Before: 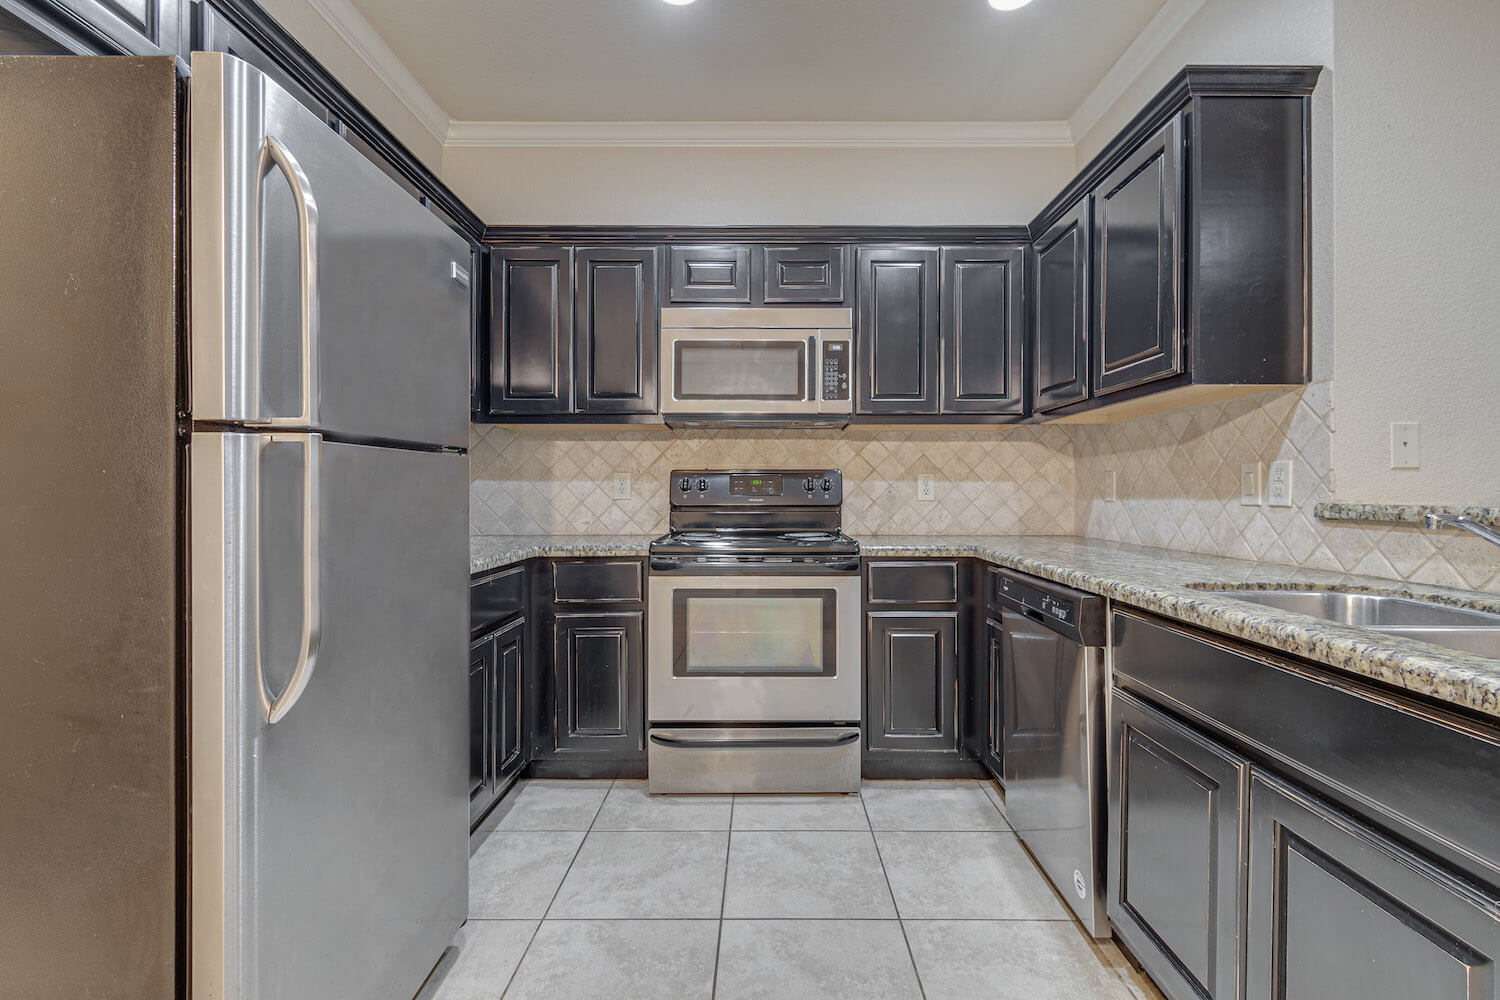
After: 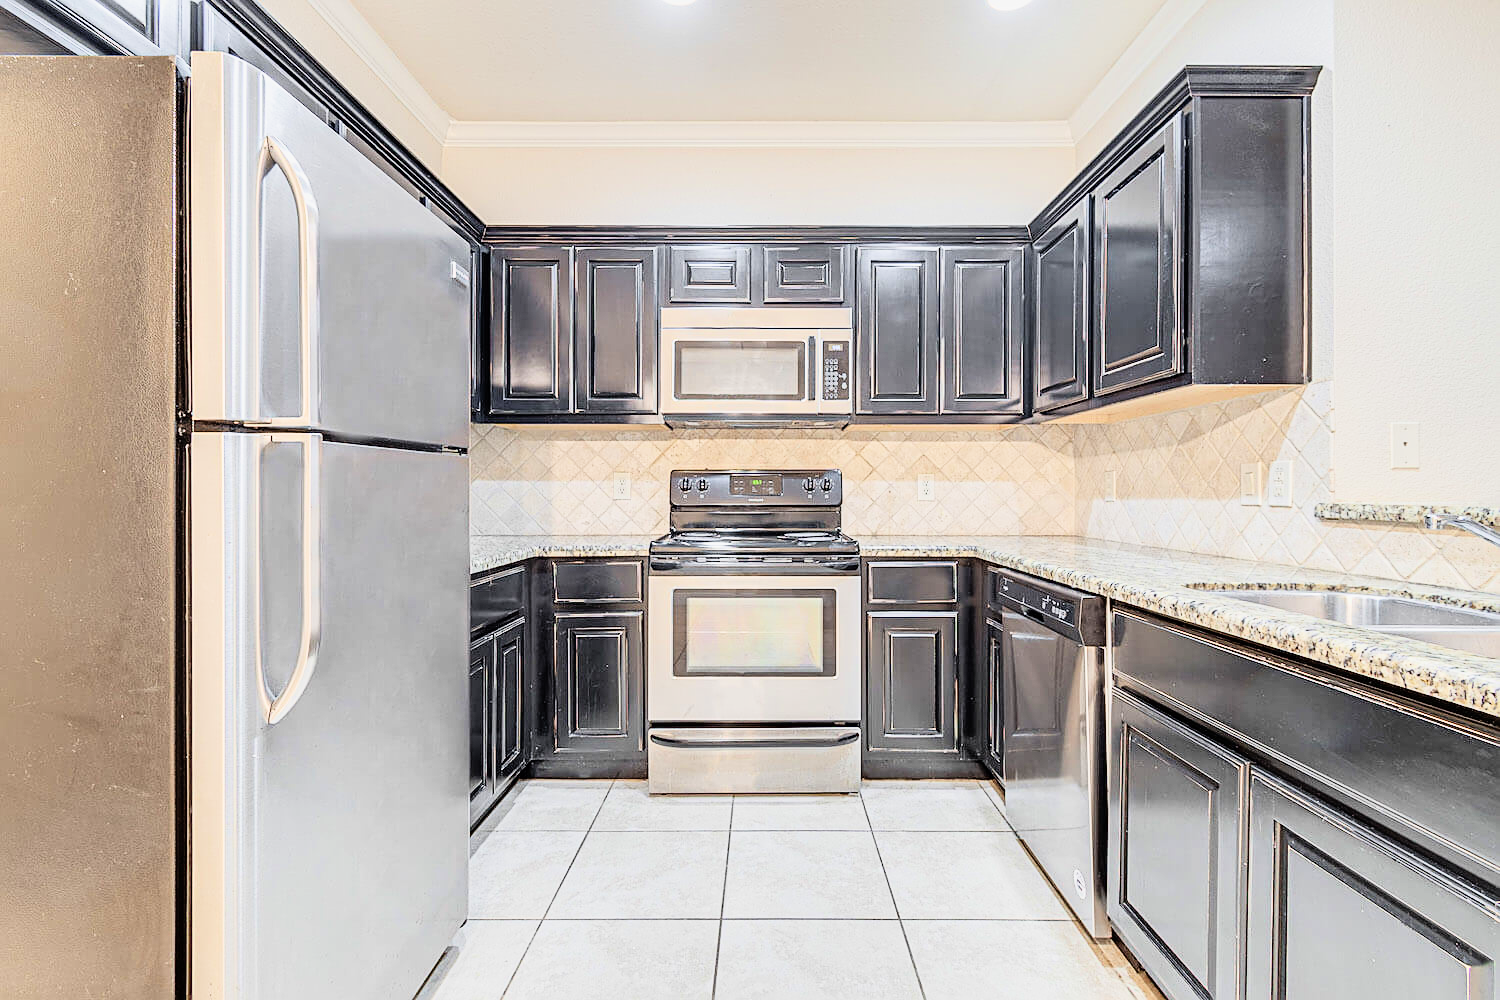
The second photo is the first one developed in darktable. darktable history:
sharpen: on, module defaults
exposure: black level correction 0, exposure 1.4 EV, compensate highlight preservation false
filmic rgb: black relative exposure -11.88 EV, white relative exposure 5.43 EV, threshold 3 EV, hardness 4.49, latitude 50%, contrast 1.14, color science v5 (2021), contrast in shadows safe, contrast in highlights safe, enable highlight reconstruction true
